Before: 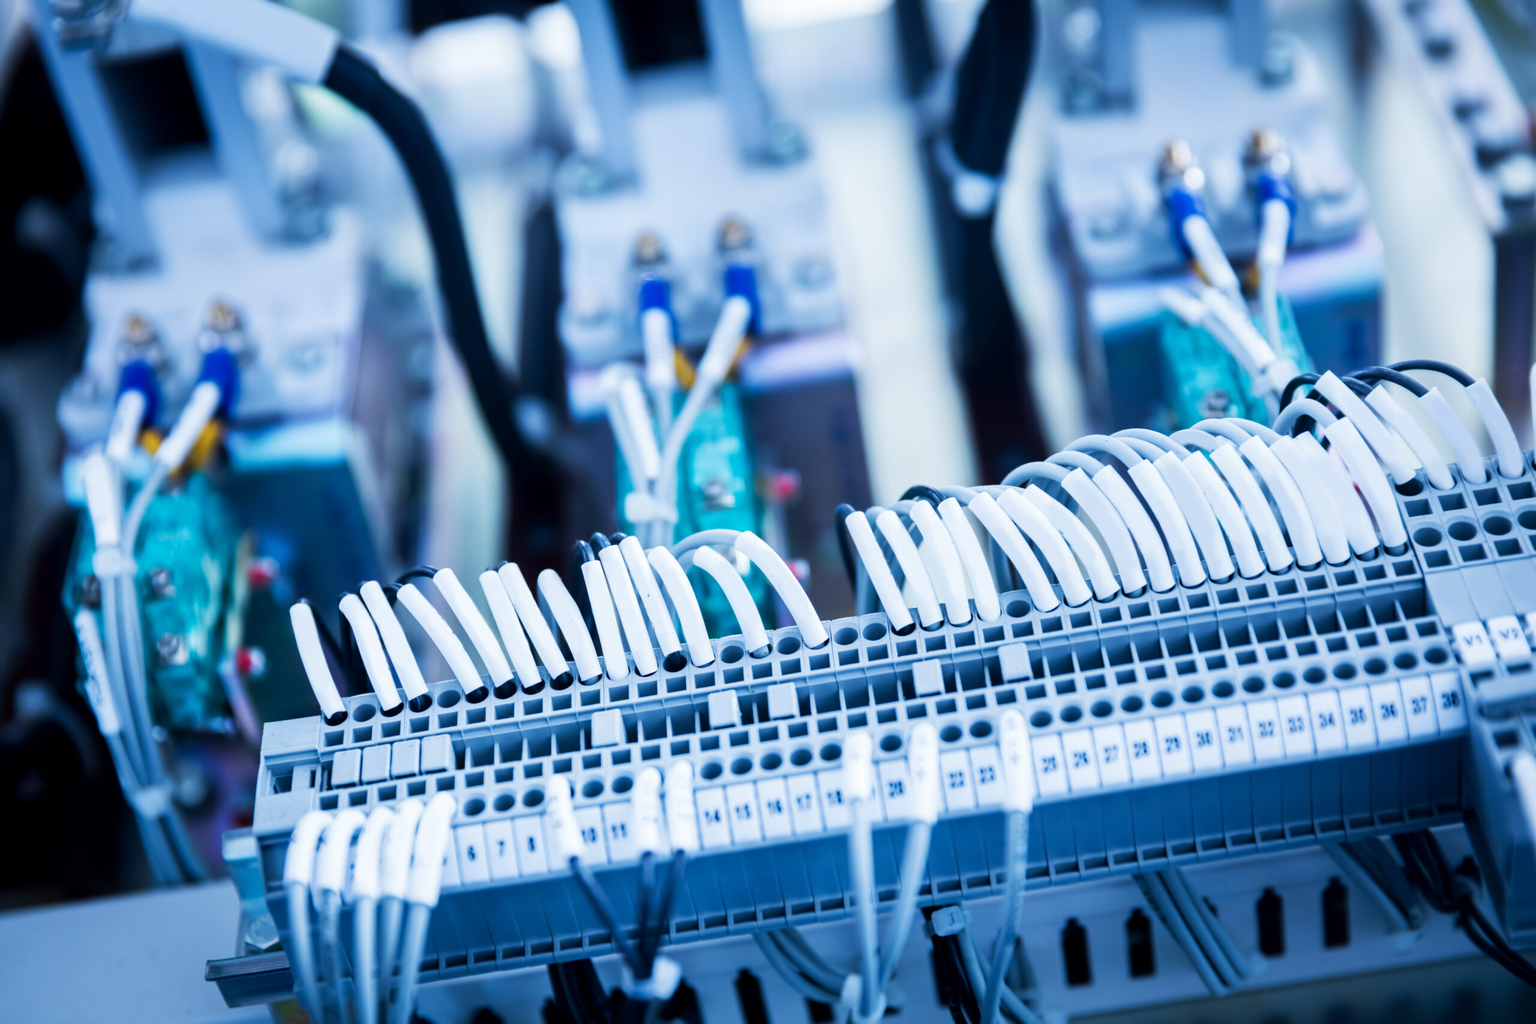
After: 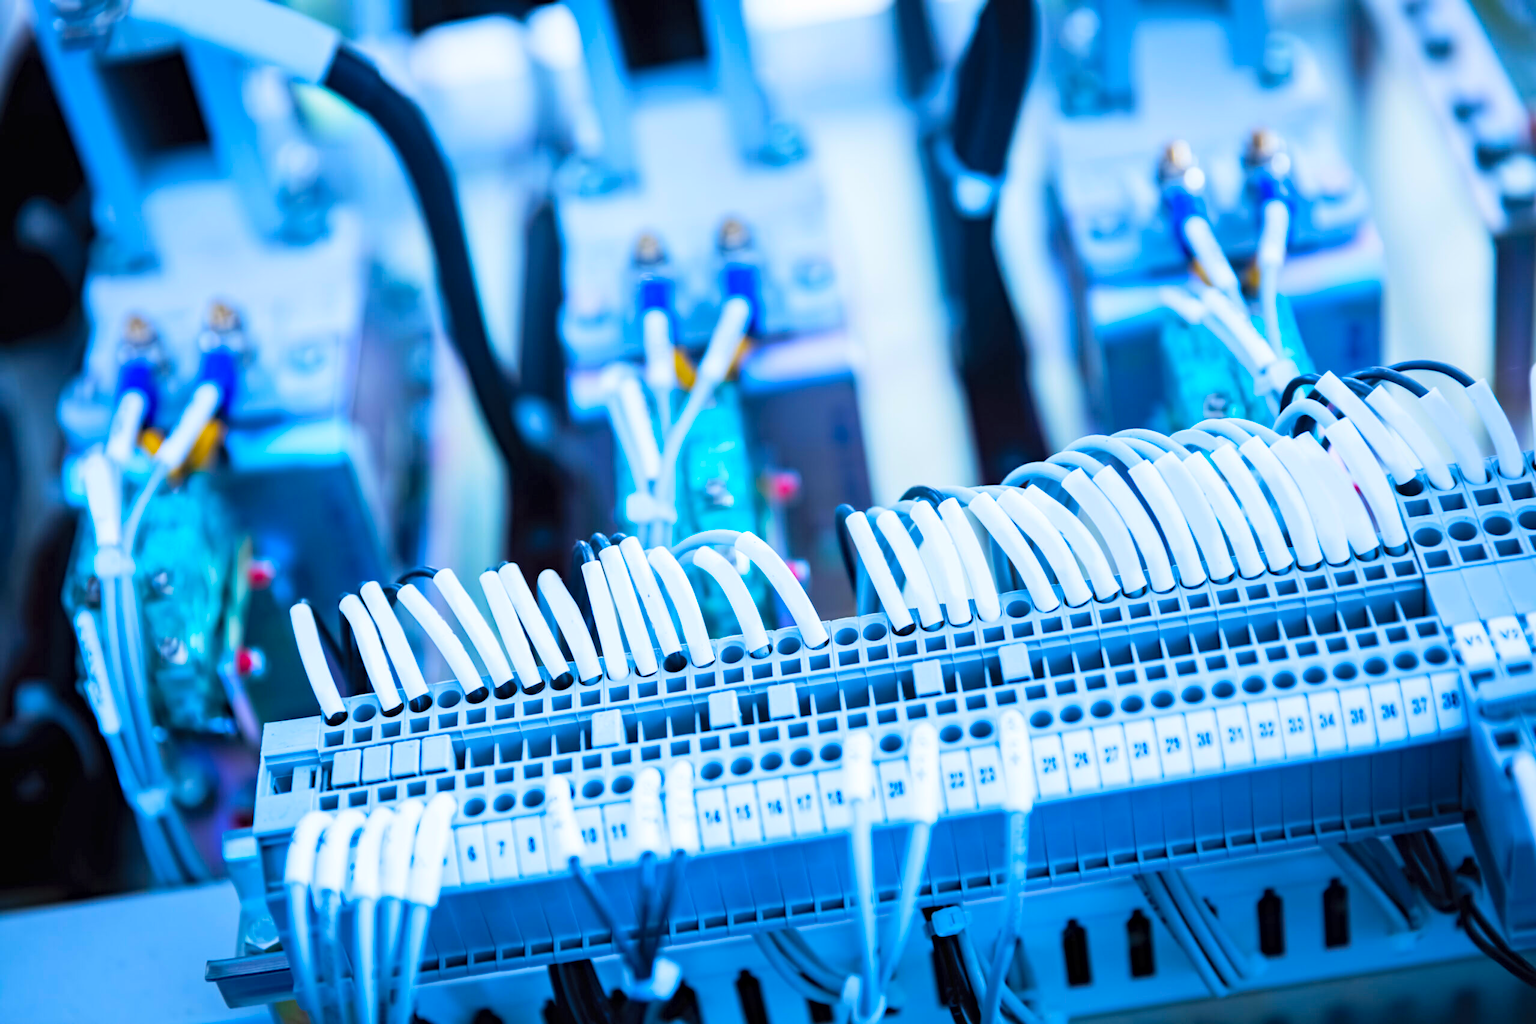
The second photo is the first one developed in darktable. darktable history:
contrast brightness saturation: contrast 0.07, brightness 0.18, saturation 0.4
haze removal: strength 0.25, distance 0.25, compatibility mode true, adaptive false
exposure: black level correction 0, compensate exposure bias true, compensate highlight preservation false
